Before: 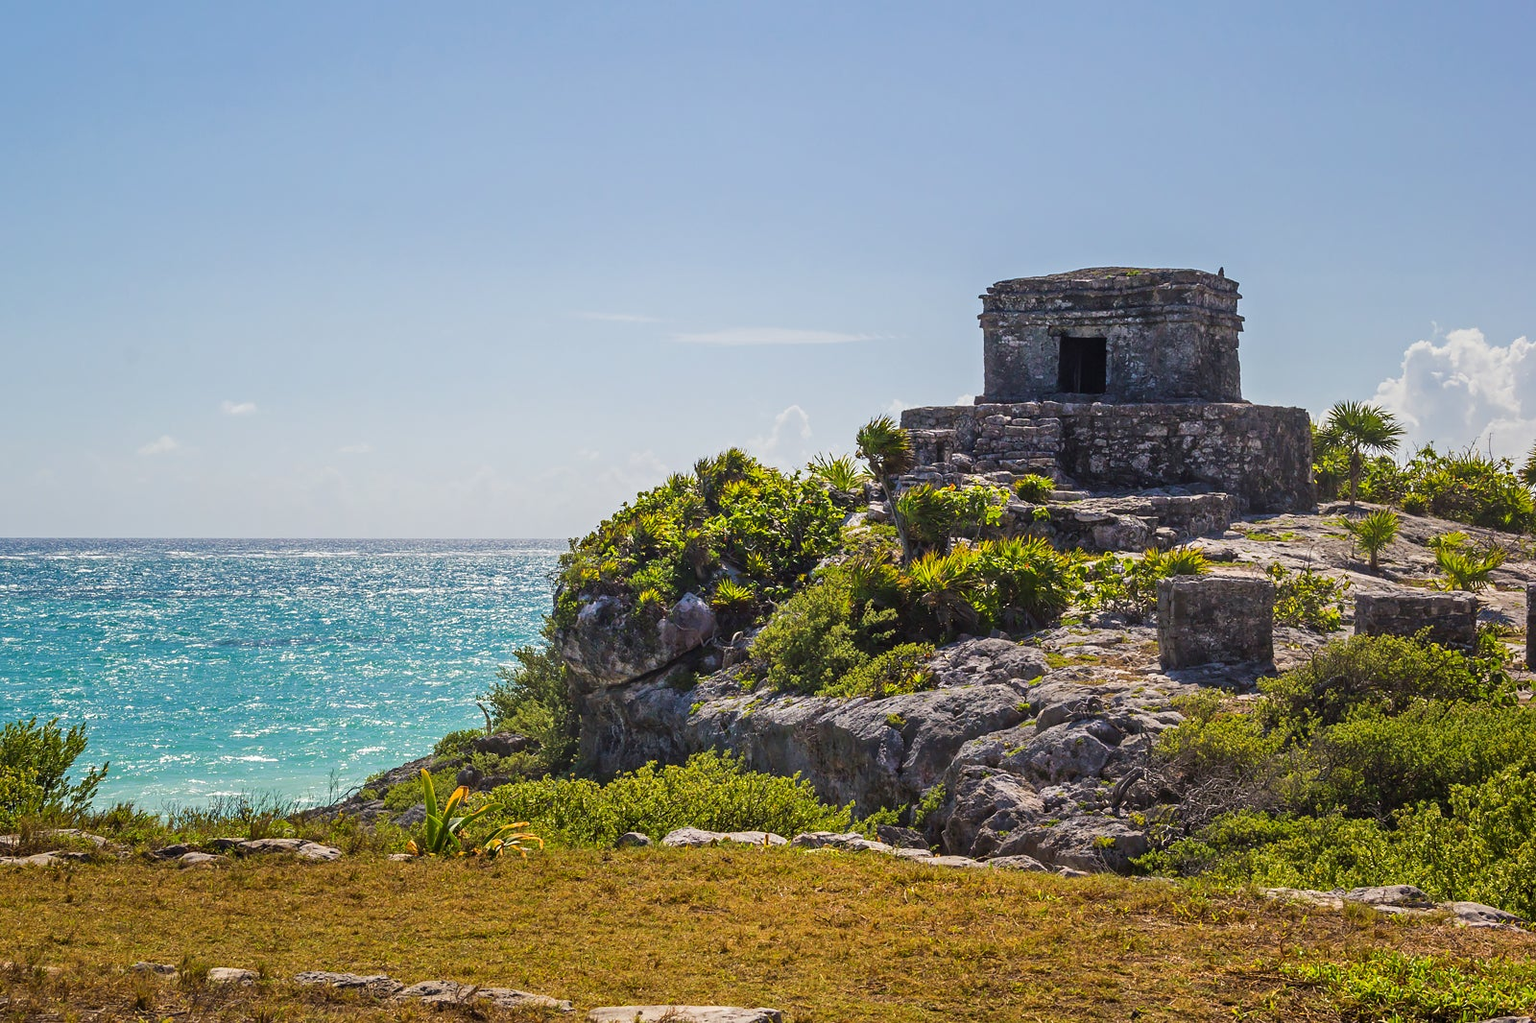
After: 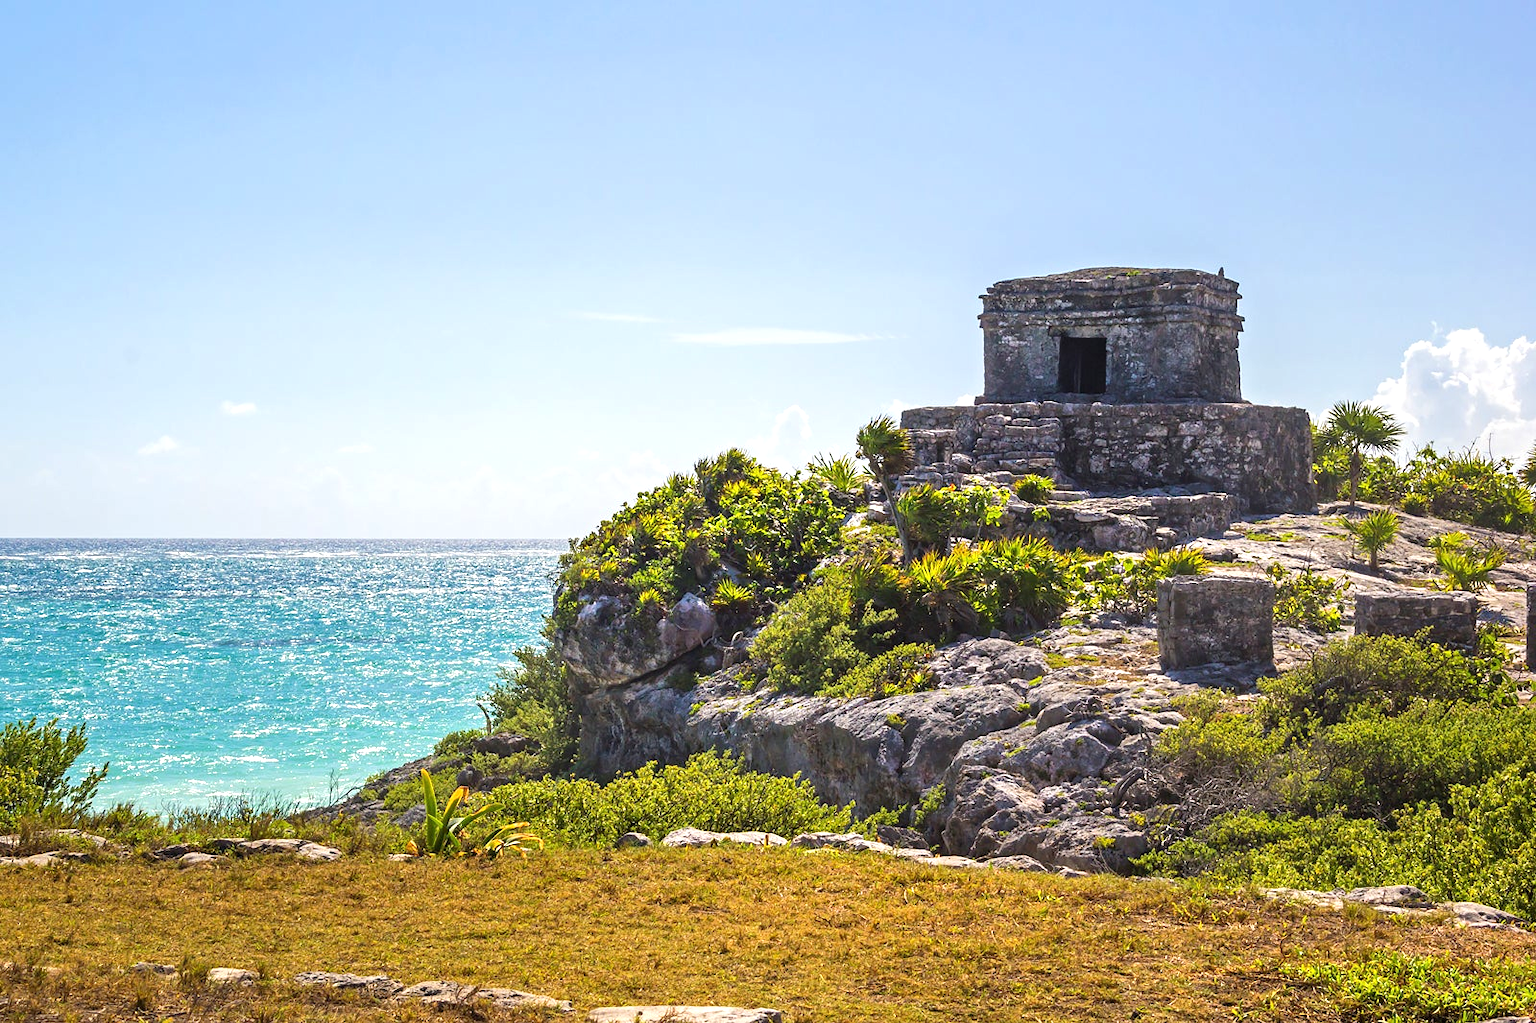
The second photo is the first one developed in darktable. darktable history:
exposure: exposure 0.667 EV, compensate highlight preservation false
